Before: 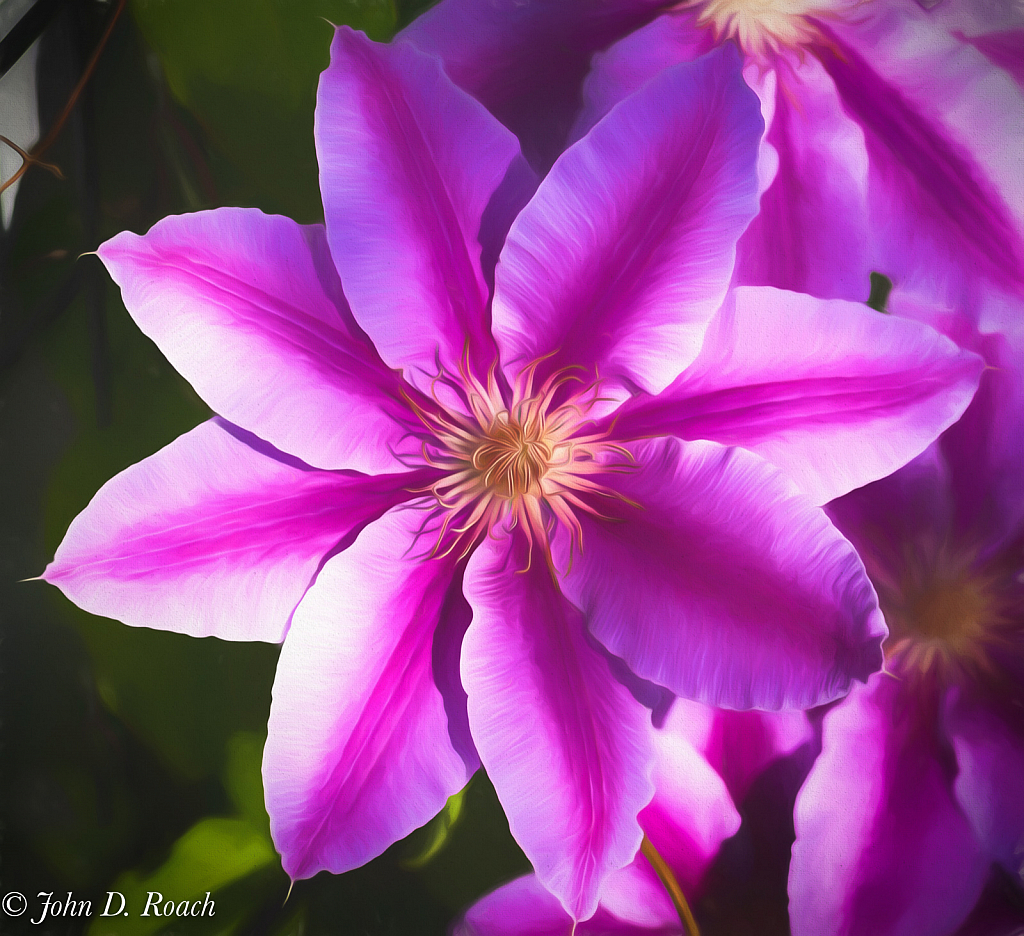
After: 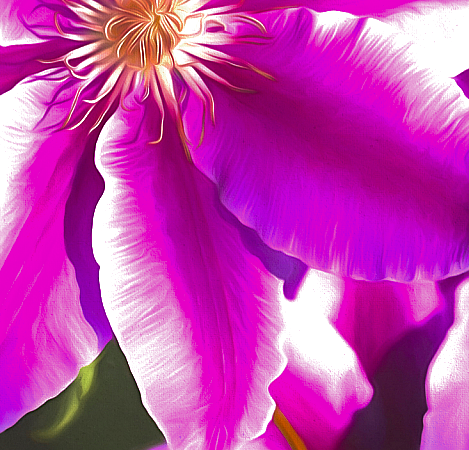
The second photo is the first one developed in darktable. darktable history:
exposure: black level correction 0, exposure 1.095 EV, compensate exposure bias true, compensate highlight preservation false
crop: left 35.971%, top 45.909%, right 18.212%, bottom 5.93%
contrast brightness saturation: contrast 0.049
color zones: curves: ch0 [(0.11, 0.396) (0.195, 0.36) (0.25, 0.5) (0.303, 0.412) (0.357, 0.544) (0.75, 0.5) (0.967, 0.328)]; ch1 [(0, 0.468) (0.112, 0.512) (0.202, 0.6) (0.25, 0.5) (0.307, 0.352) (0.357, 0.544) (0.75, 0.5) (0.963, 0.524)]
local contrast: mode bilateral grid, contrast 20, coarseness 50, detail 130%, midtone range 0.2
sharpen: on, module defaults
velvia: strength 10.07%
